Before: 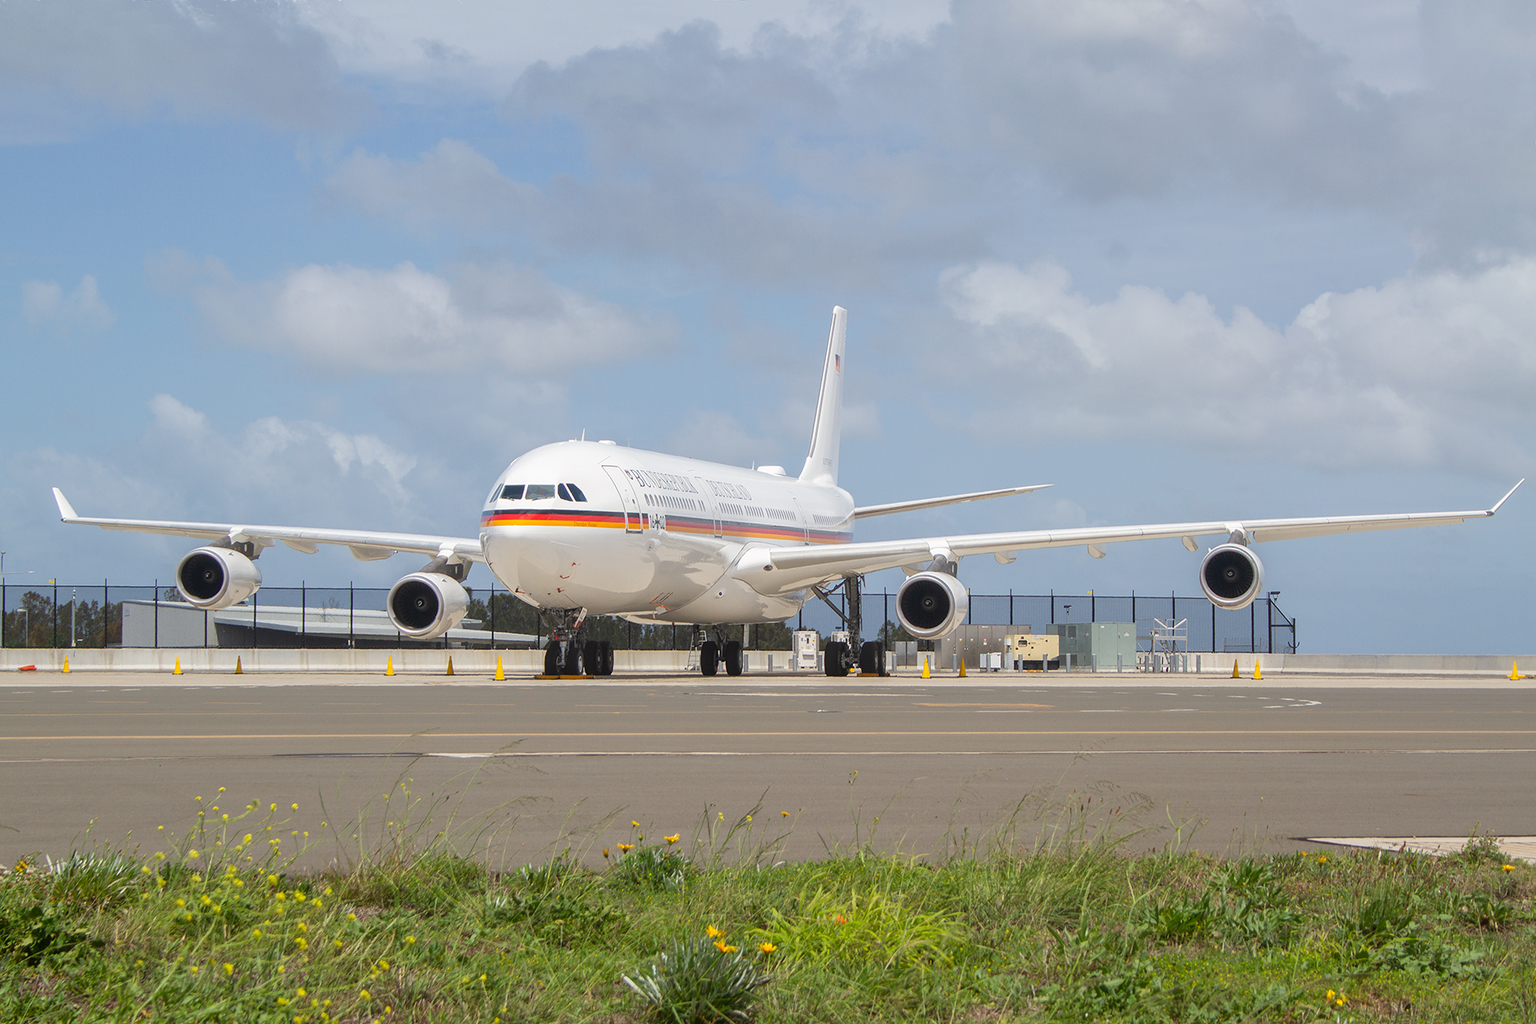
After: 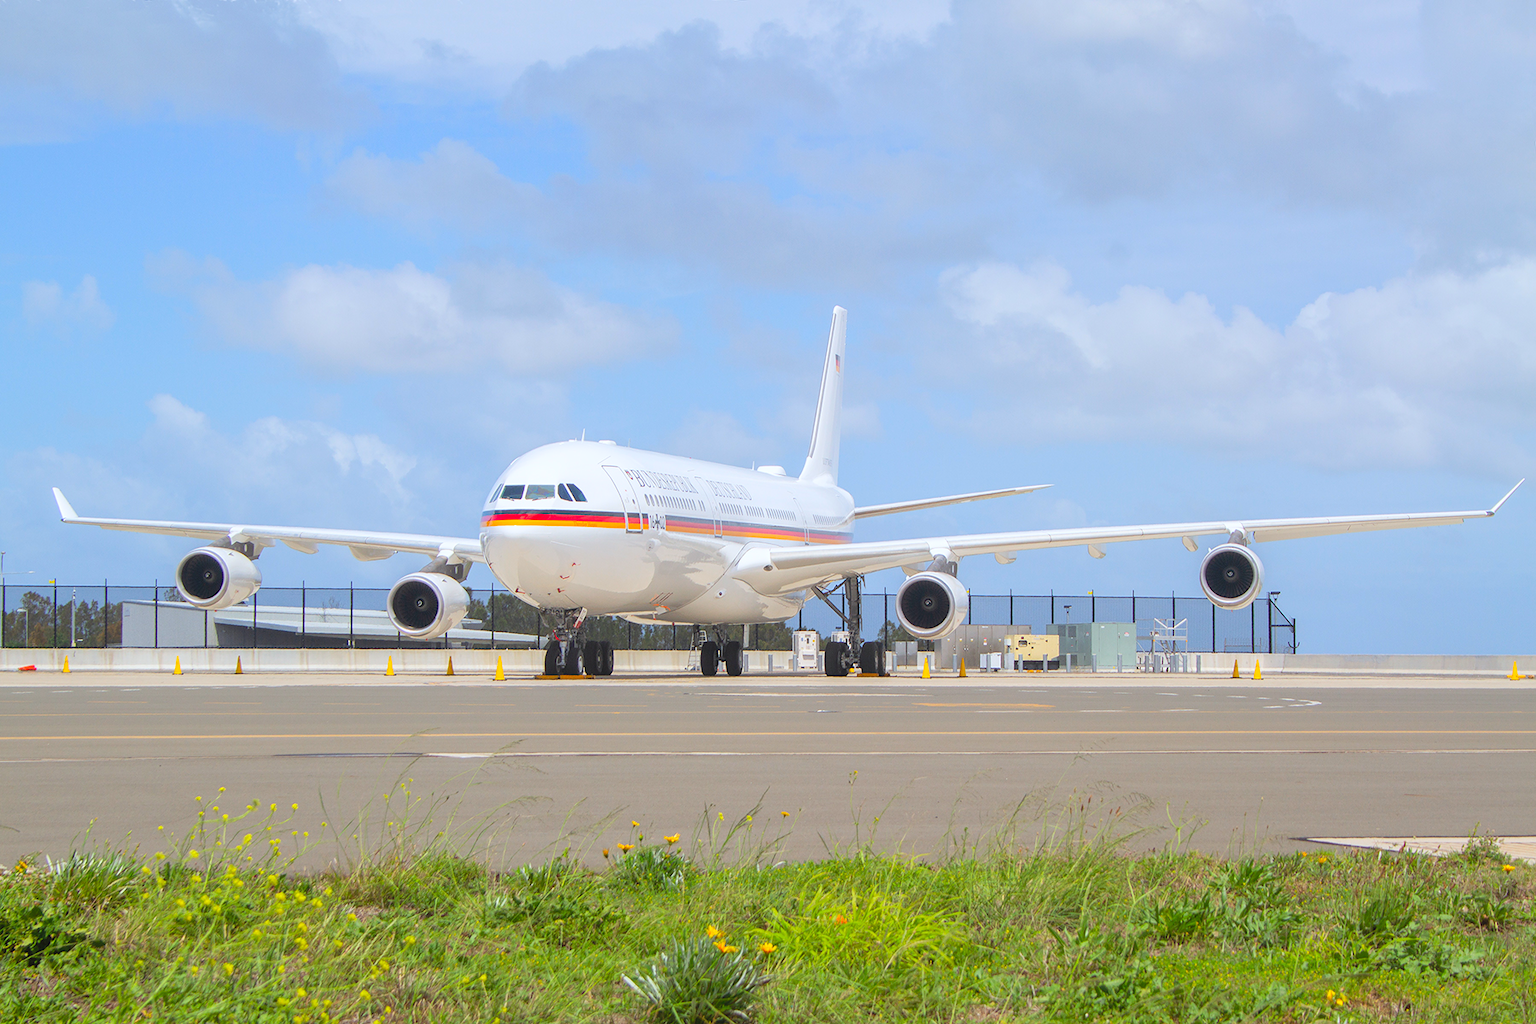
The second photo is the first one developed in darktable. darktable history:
contrast brightness saturation: contrast 0.07, brightness 0.18, saturation 0.4
white balance: red 0.976, blue 1.04
